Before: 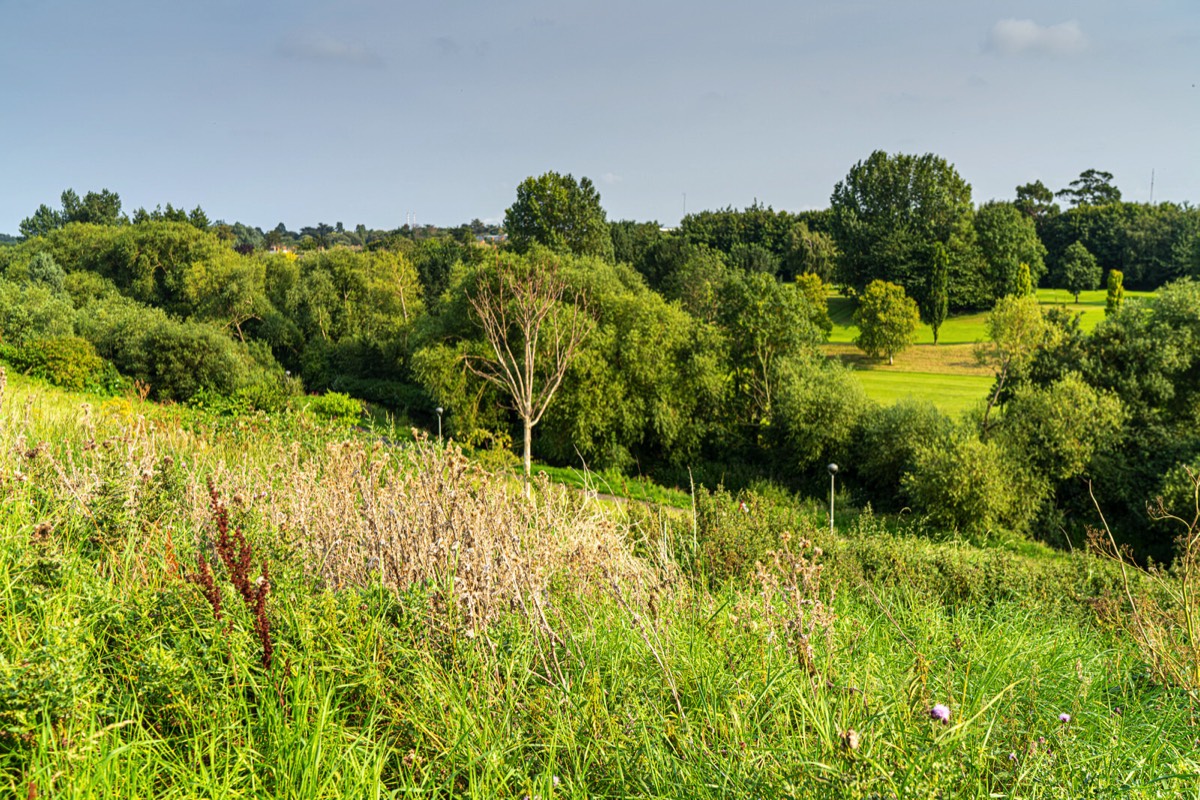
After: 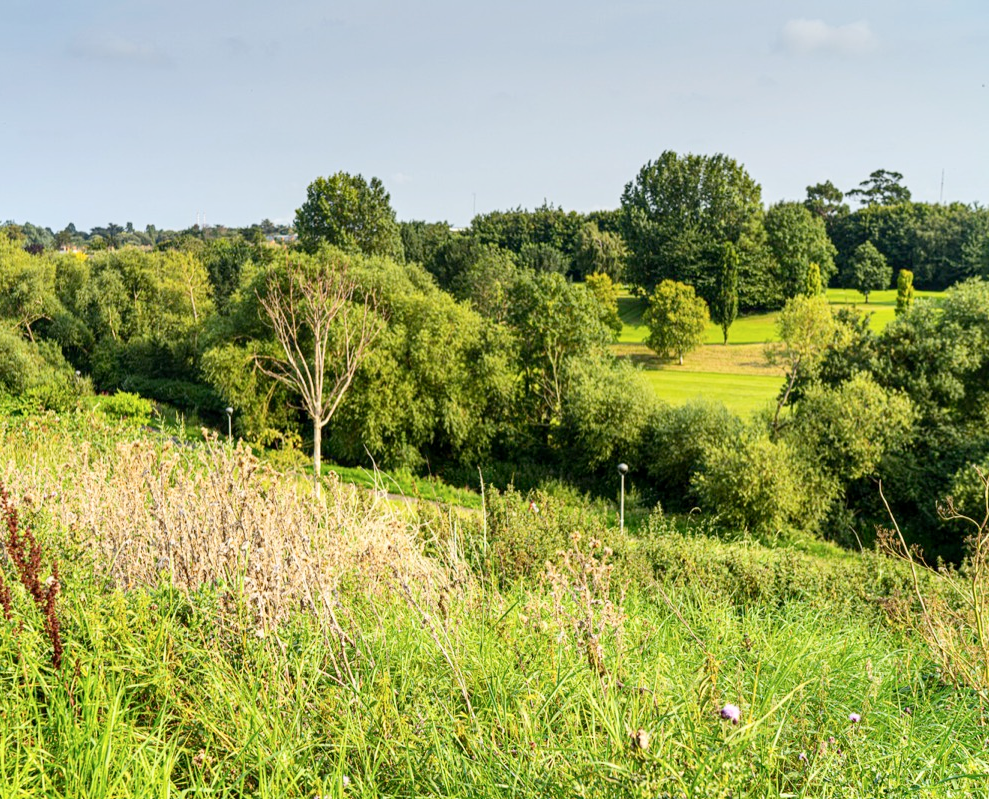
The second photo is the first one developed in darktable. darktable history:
crop: left 17.582%, bottom 0.031%
contrast brightness saturation: contrast 0.15, brightness 0.05
